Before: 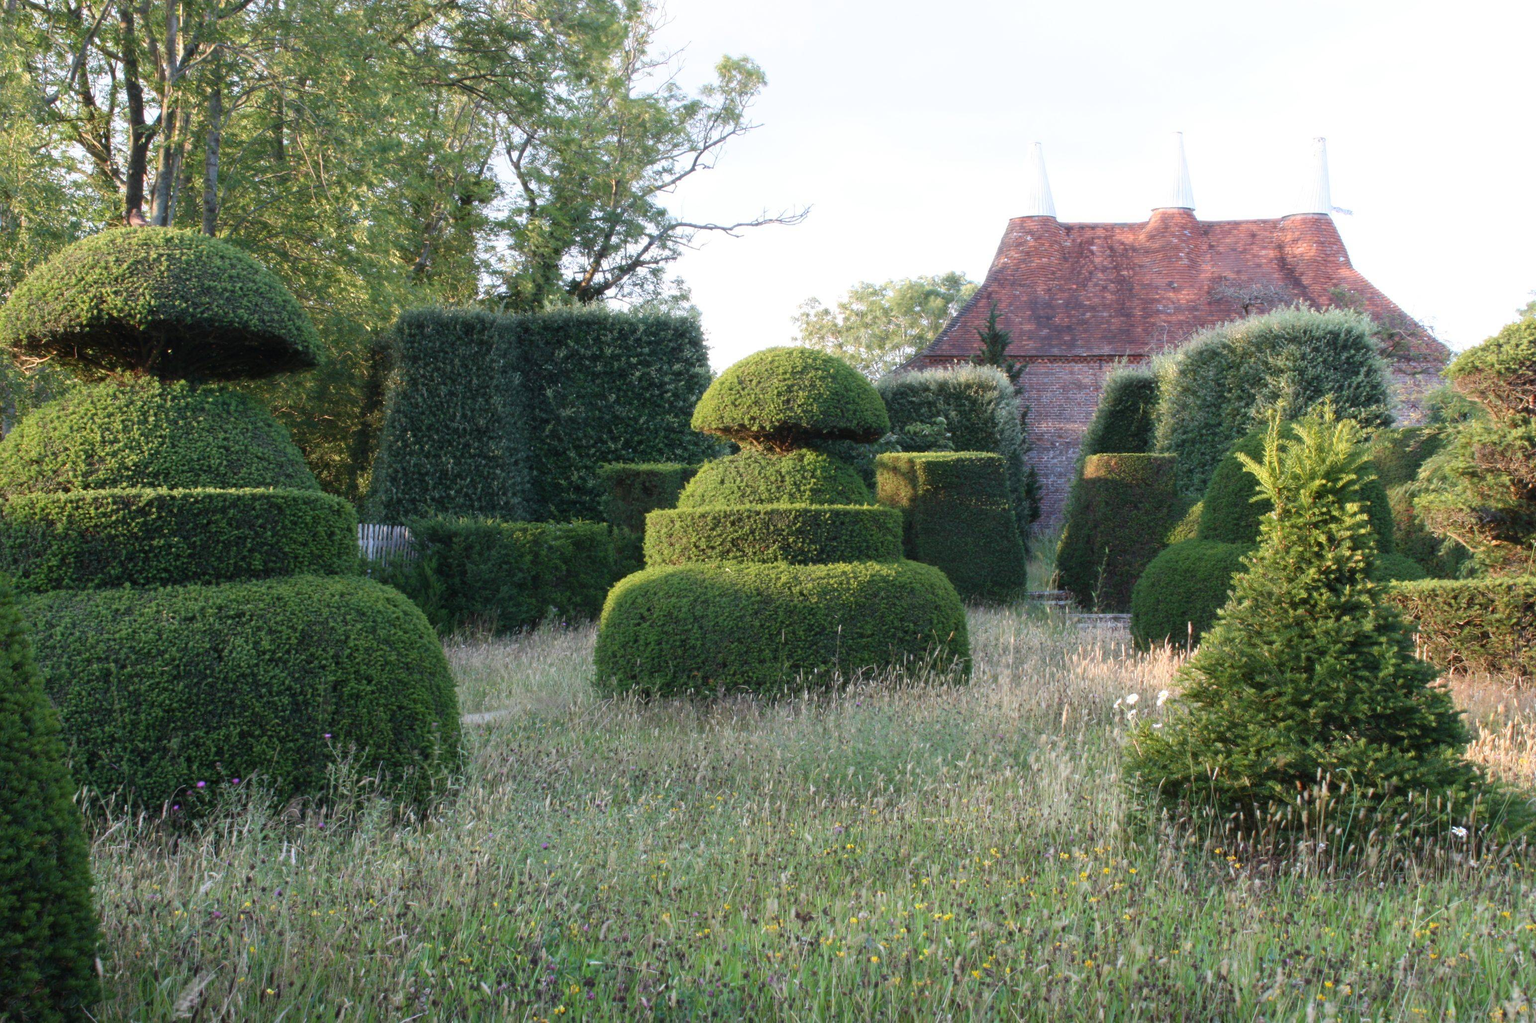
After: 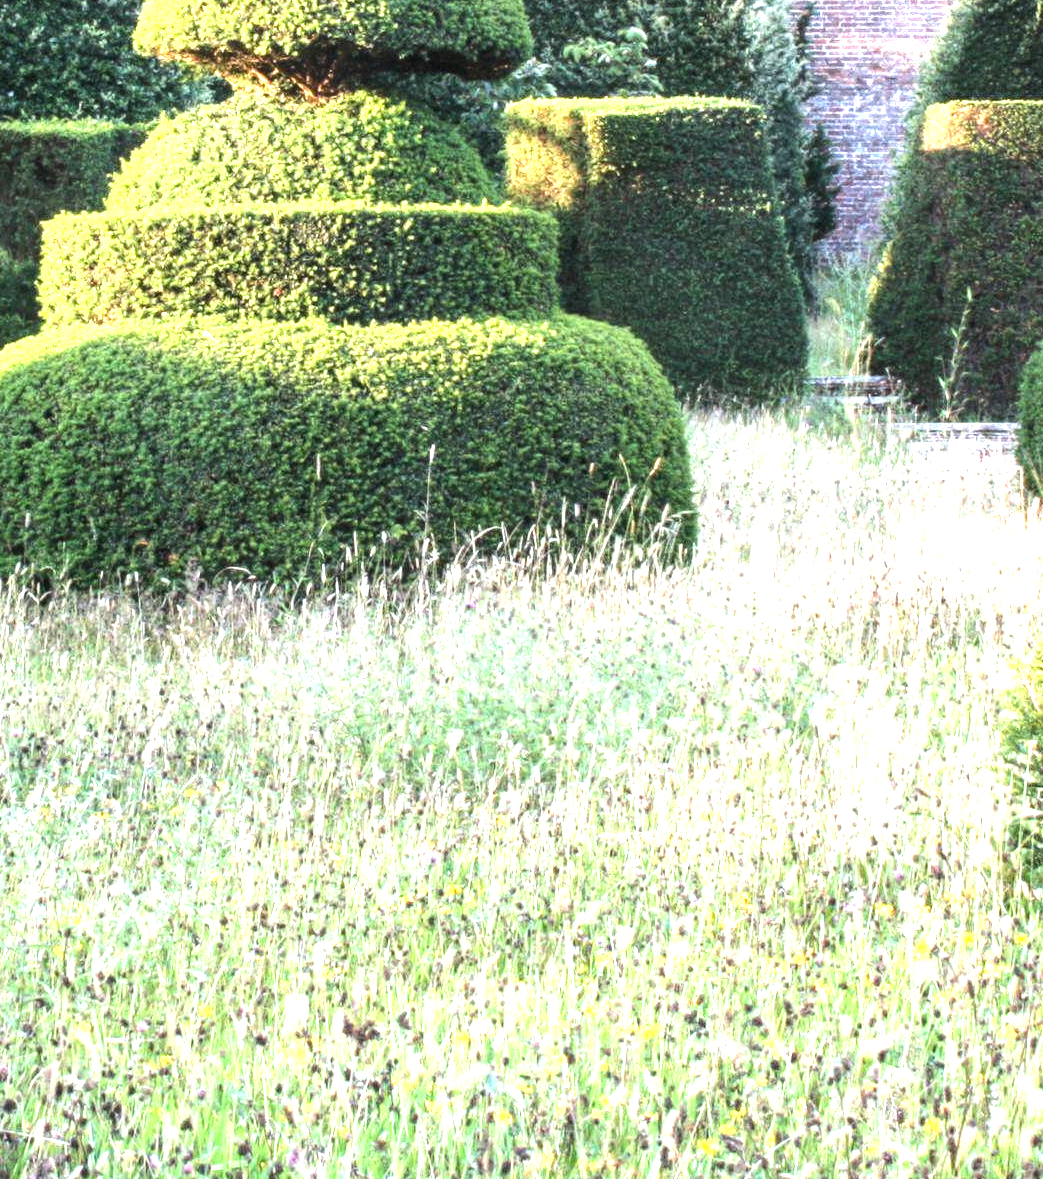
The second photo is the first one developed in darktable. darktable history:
crop: left 40.68%, top 39.467%, right 25.539%, bottom 3.156%
exposure: black level correction 0, exposure 1.405 EV, compensate highlight preservation false
local contrast: detail 130%
tone equalizer: -8 EV -0.748 EV, -7 EV -0.723 EV, -6 EV -0.583 EV, -5 EV -0.402 EV, -3 EV 0.399 EV, -2 EV 0.6 EV, -1 EV 0.692 EV, +0 EV 0.779 EV, edges refinement/feathering 500, mask exposure compensation -1.57 EV, preserve details no
